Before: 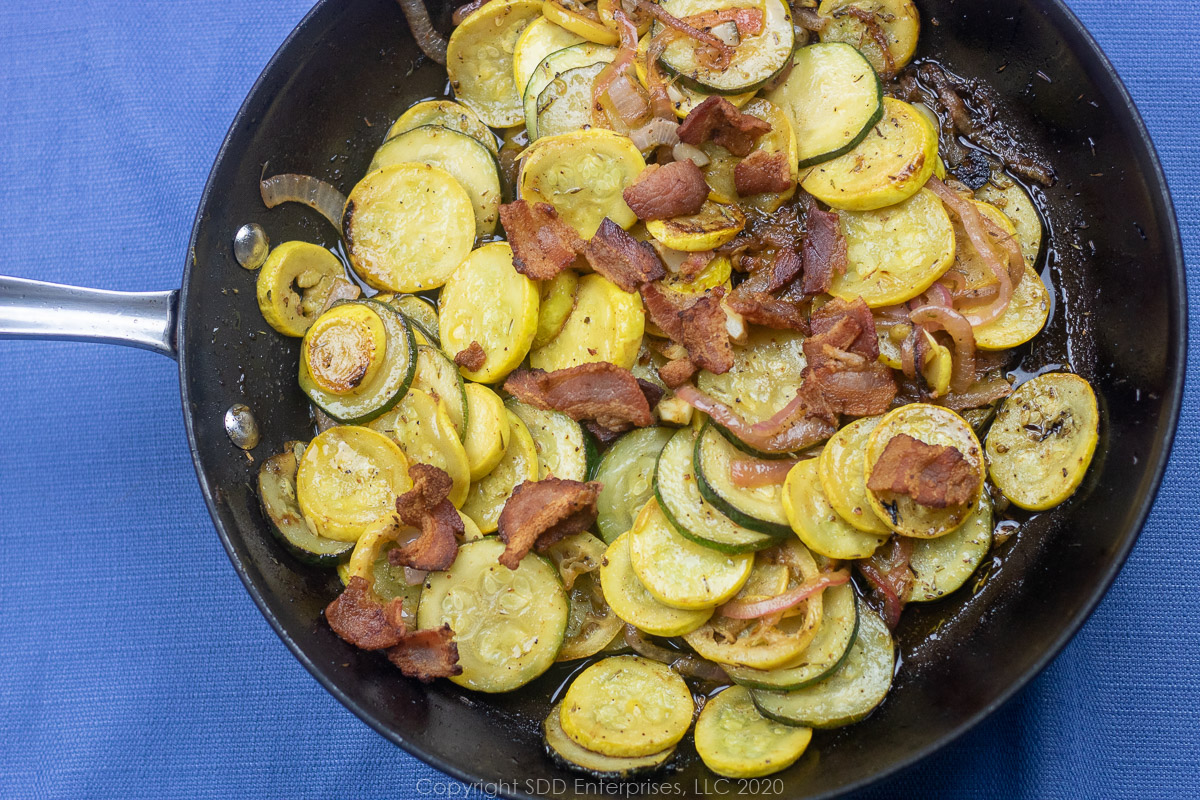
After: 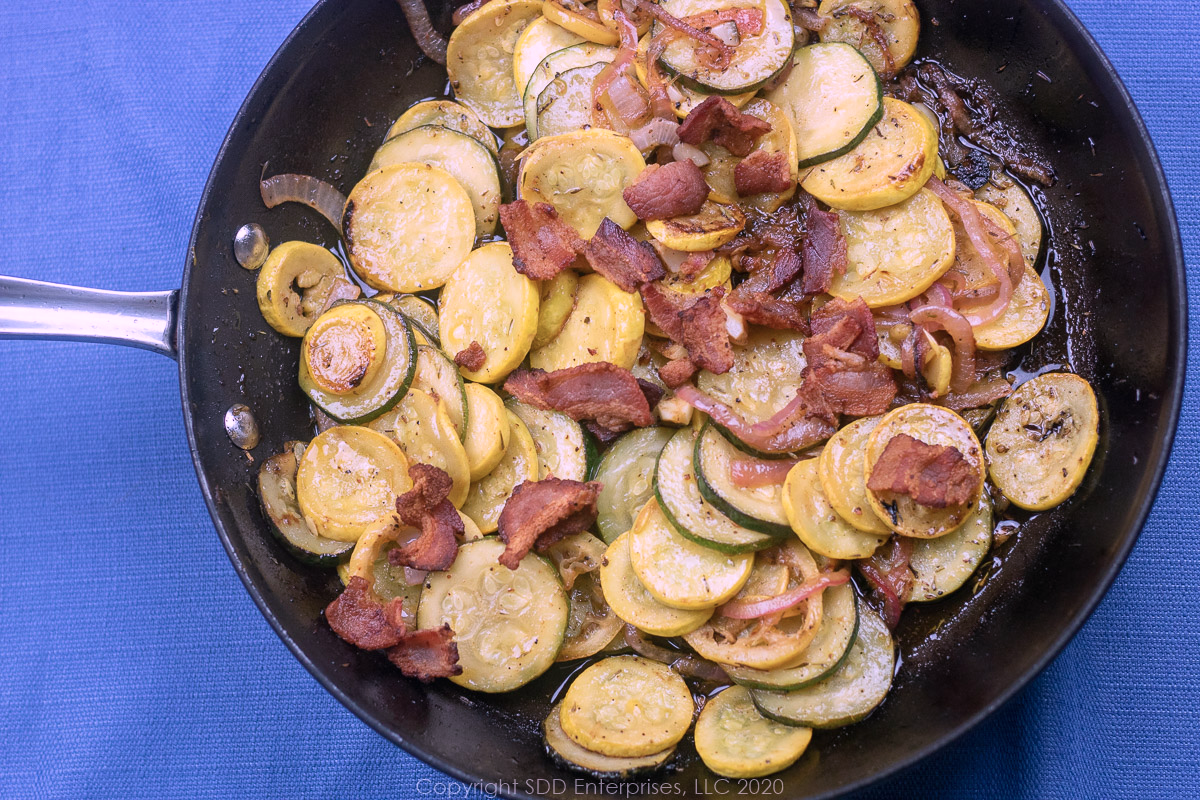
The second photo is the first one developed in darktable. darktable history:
color correction: highlights a* 16.01, highlights b* -20.09
